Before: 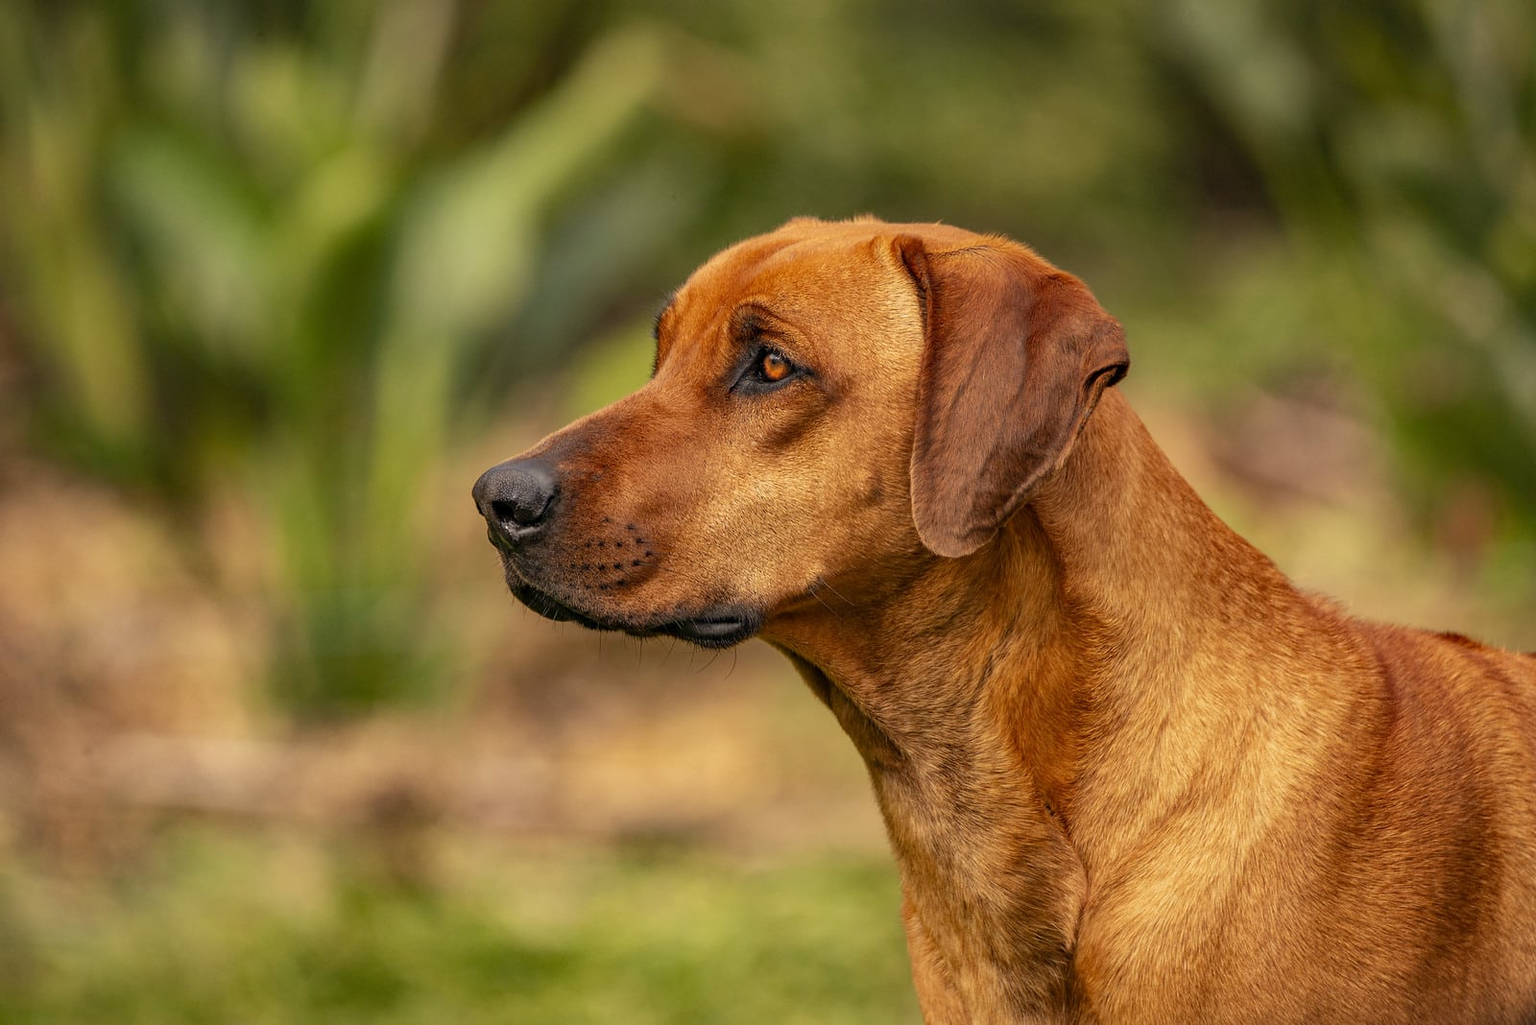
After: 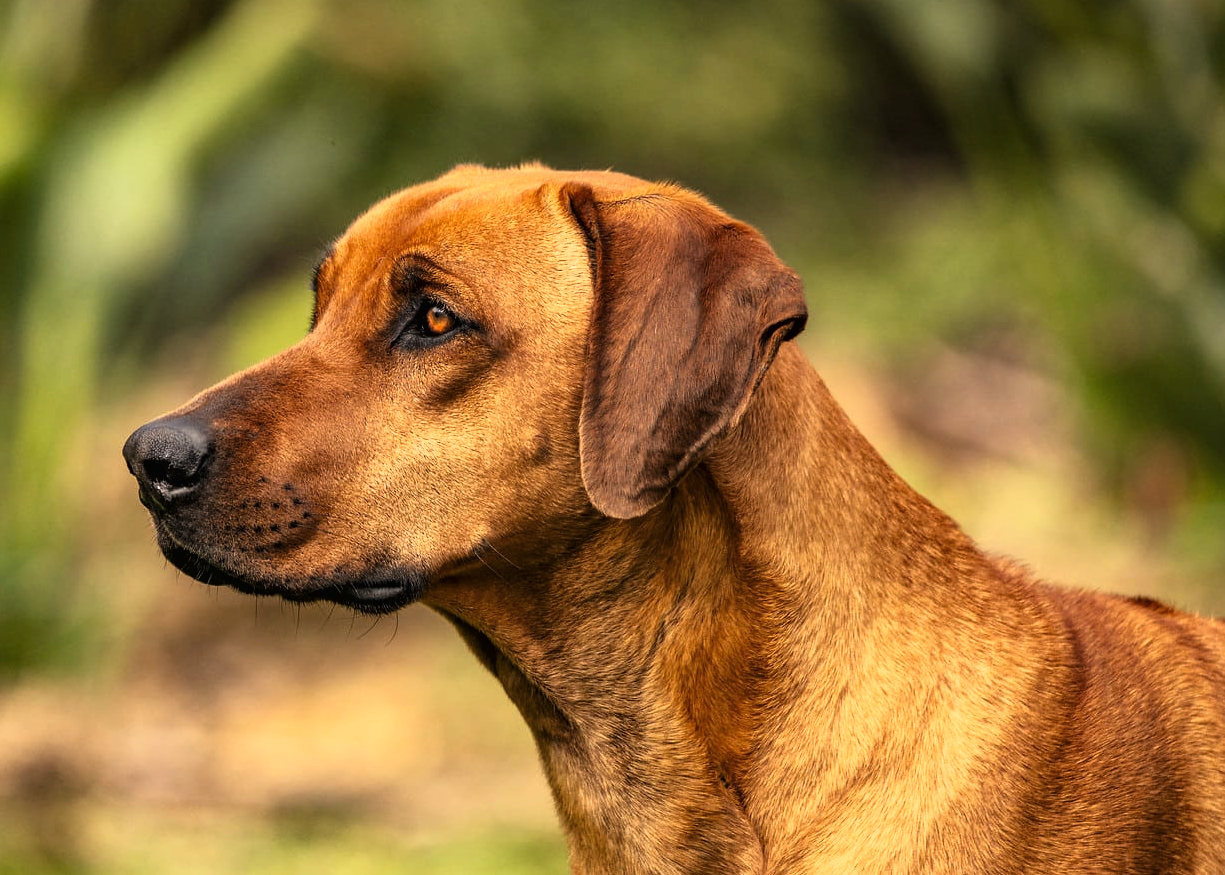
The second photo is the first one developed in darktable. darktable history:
crop: left 23.095%, top 5.827%, bottom 11.854%
tone curve: curves: ch0 [(0.016, 0.011) (0.084, 0.026) (0.469, 0.508) (0.721, 0.862) (1, 1)], color space Lab, linked channels, preserve colors none
